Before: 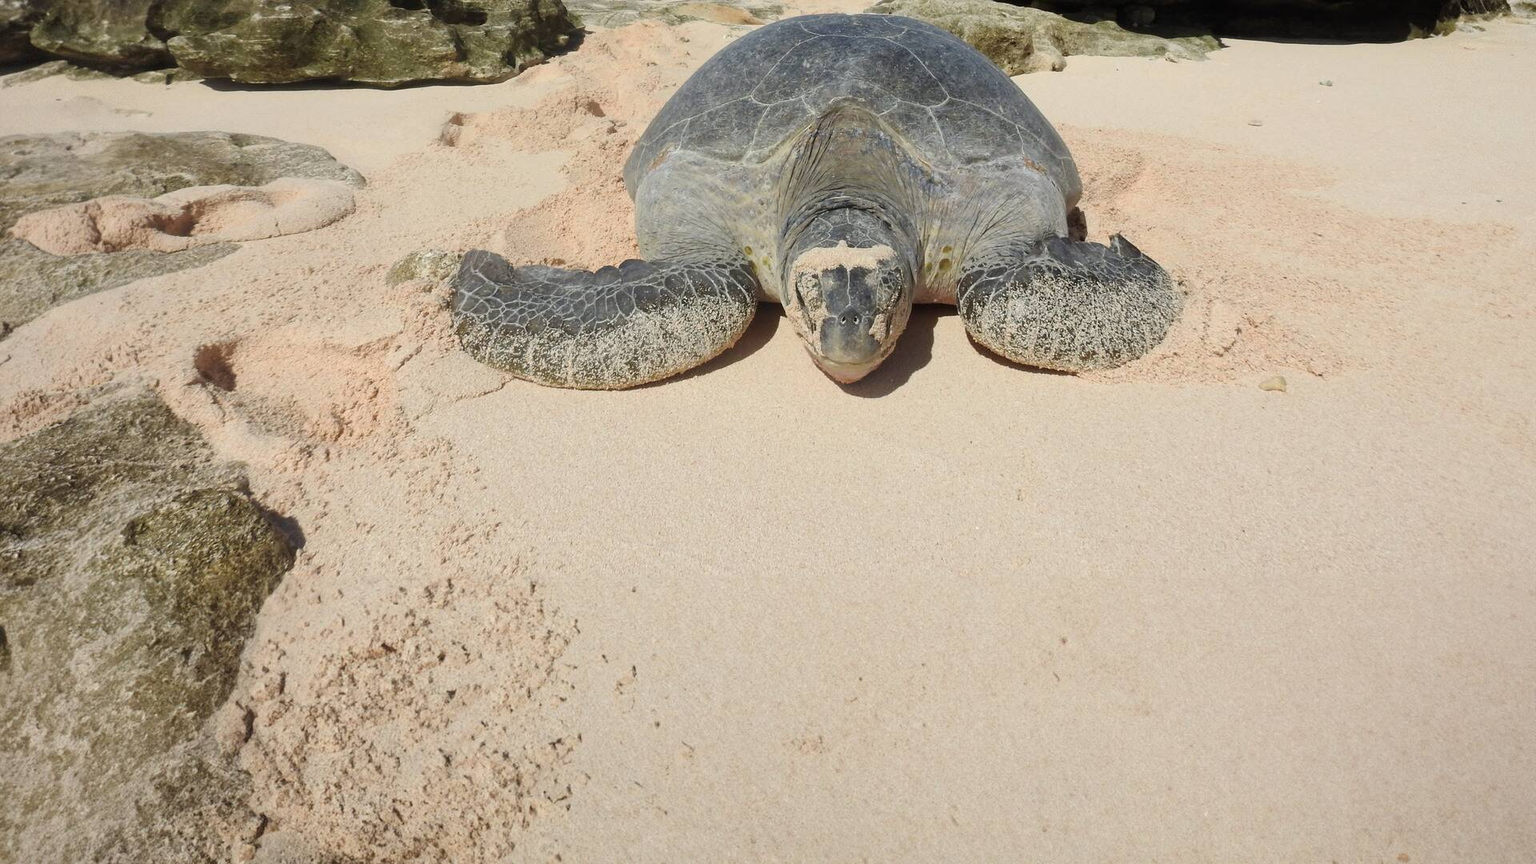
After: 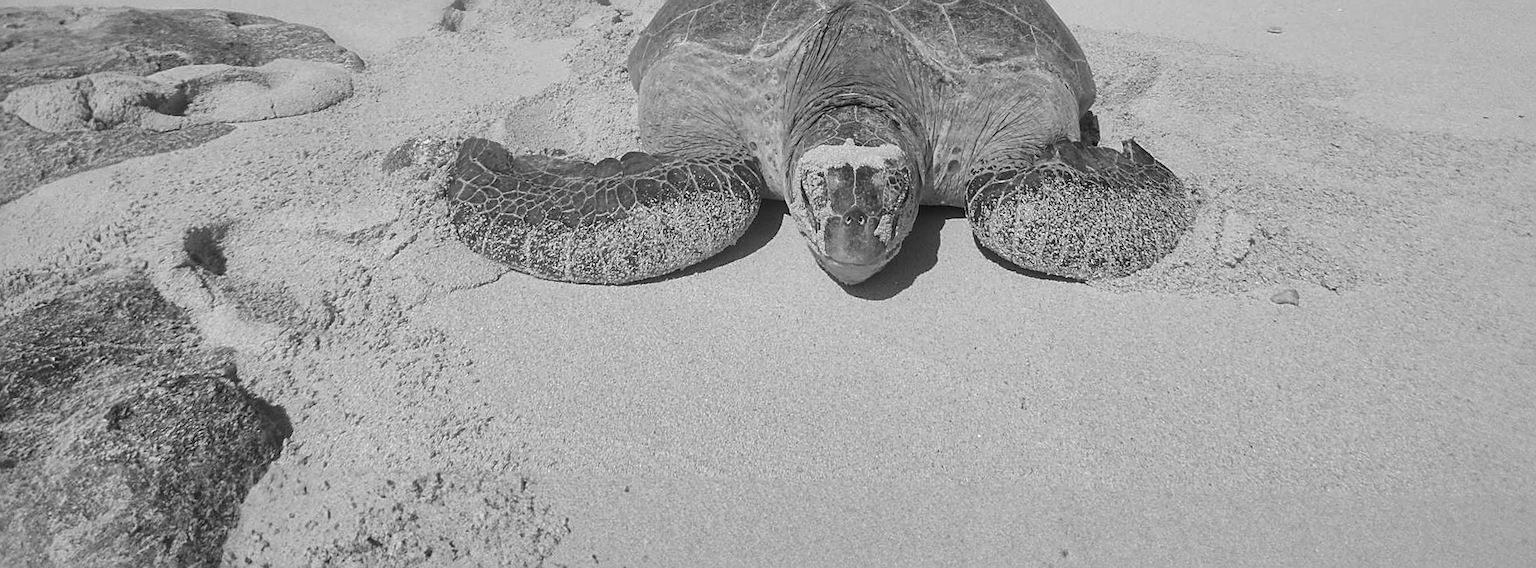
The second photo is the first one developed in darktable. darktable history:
sharpen: on, module defaults
rotate and perspective: rotation 1.57°, crop left 0.018, crop right 0.982, crop top 0.039, crop bottom 0.961
color balance rgb: shadows lift › chroma 2%, shadows lift › hue 250°, power › hue 326.4°, highlights gain › chroma 2%, highlights gain › hue 64.8°, global offset › luminance 0.5%, global offset › hue 58.8°, perceptual saturation grading › highlights -25%, perceptual saturation grading › shadows 30%, global vibrance 15%
local contrast: on, module defaults
monochrome: a -35.87, b 49.73, size 1.7
shadows and highlights: on, module defaults
crop: top 11.166%, bottom 22.168%
color correction: highlights a* -2.73, highlights b* -2.09, shadows a* 2.41, shadows b* 2.73
